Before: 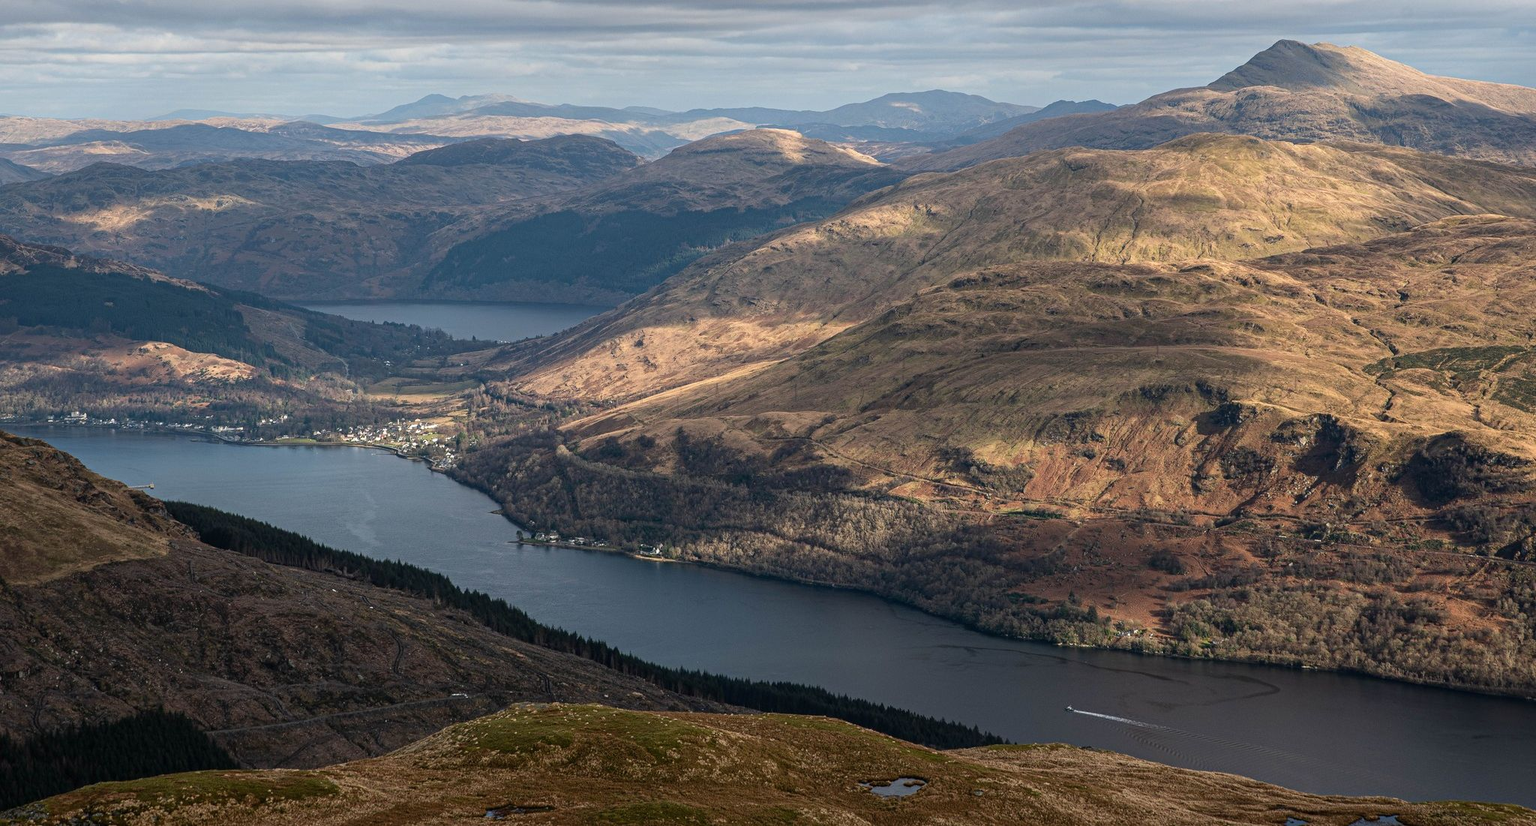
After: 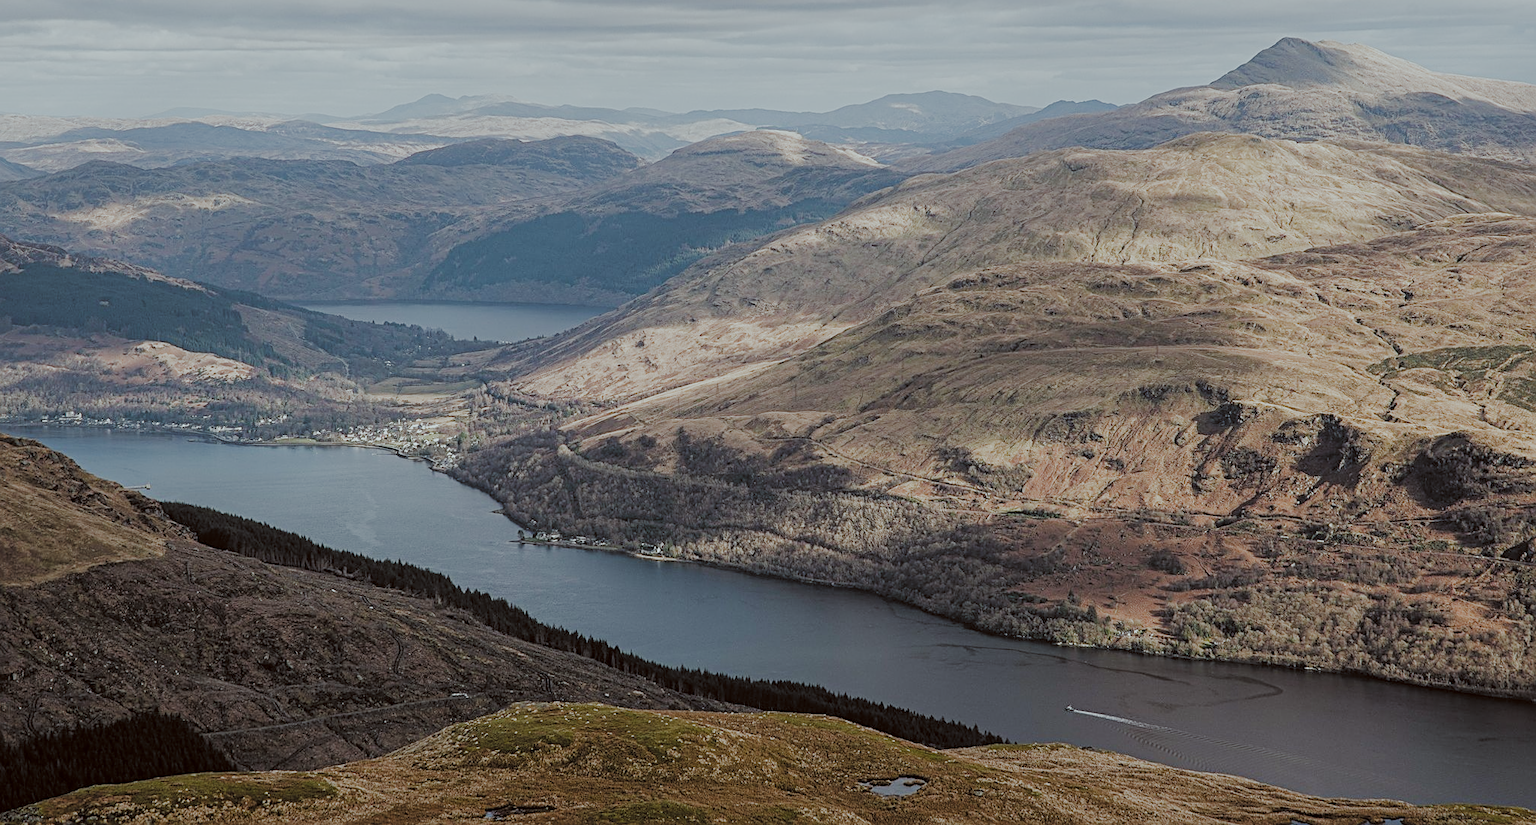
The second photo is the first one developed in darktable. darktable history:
sharpen: on, module defaults
filmic: grey point source 12.14, black point source -8.11, white point source 5.29, grey point target 18, white point target 100, output power 2.2, latitude stops 2, contrast 1.5, saturation 100, global saturation 100
lens correction: scale 1, crop 1.52, focal 18.3, aperture 7.1, distance 1000, camera "GR", lens "Ricoh GR & compatibles"
color correction: highlights a* -4.98, highlights b* -3.76, shadows a* 3.83, shadows b* 4.08
